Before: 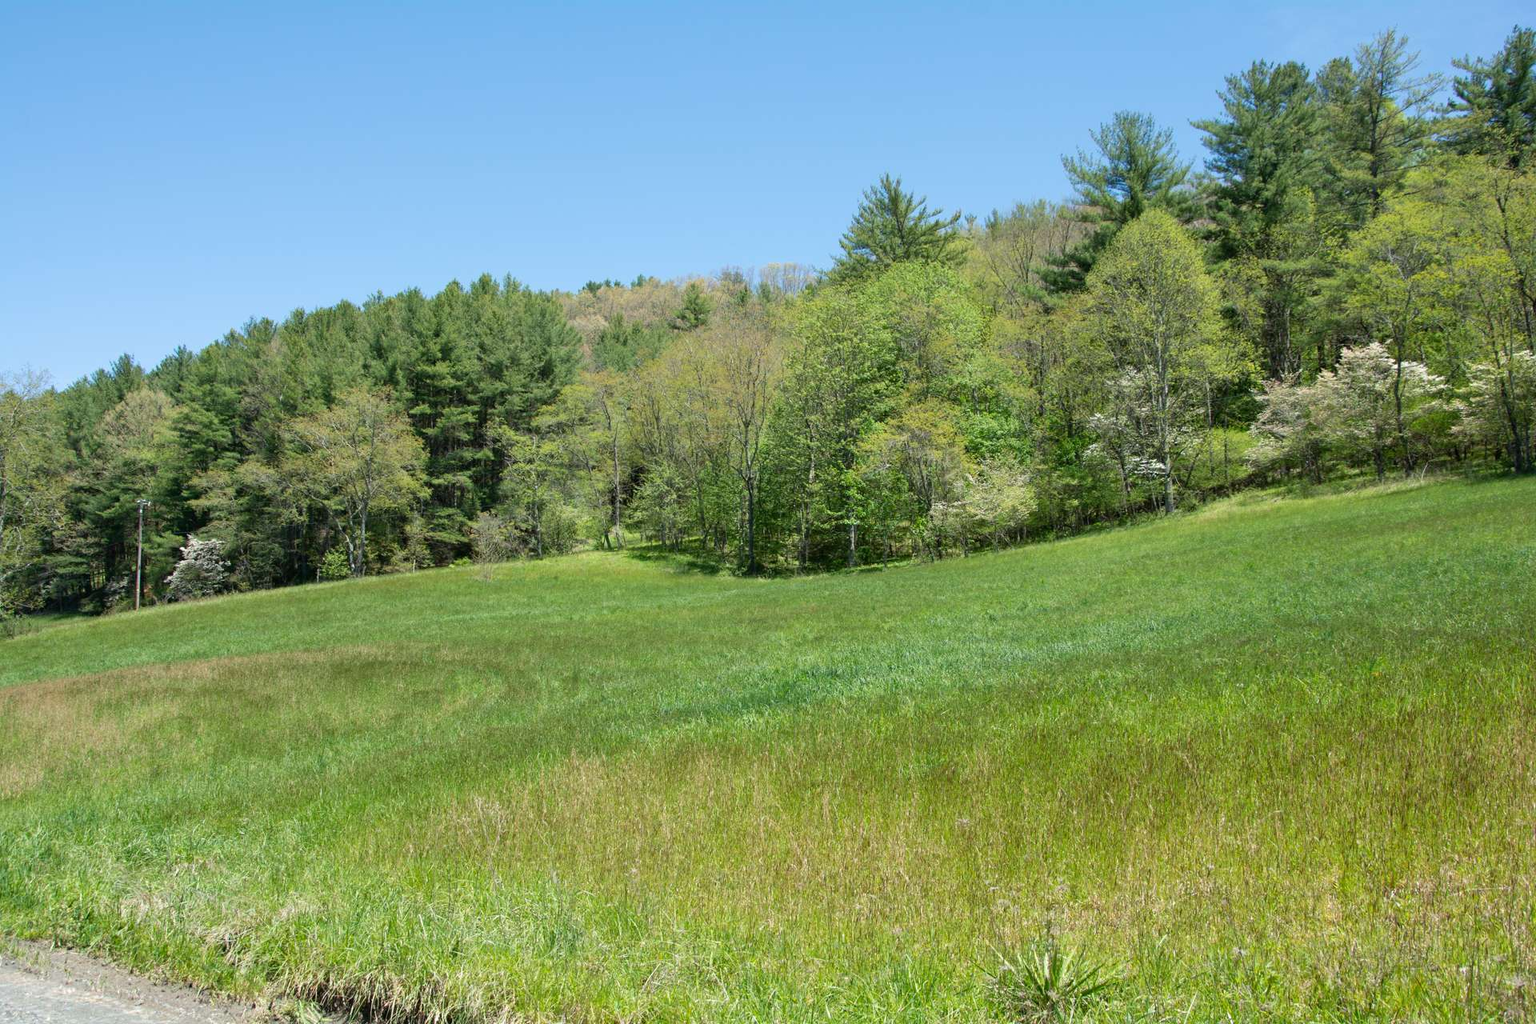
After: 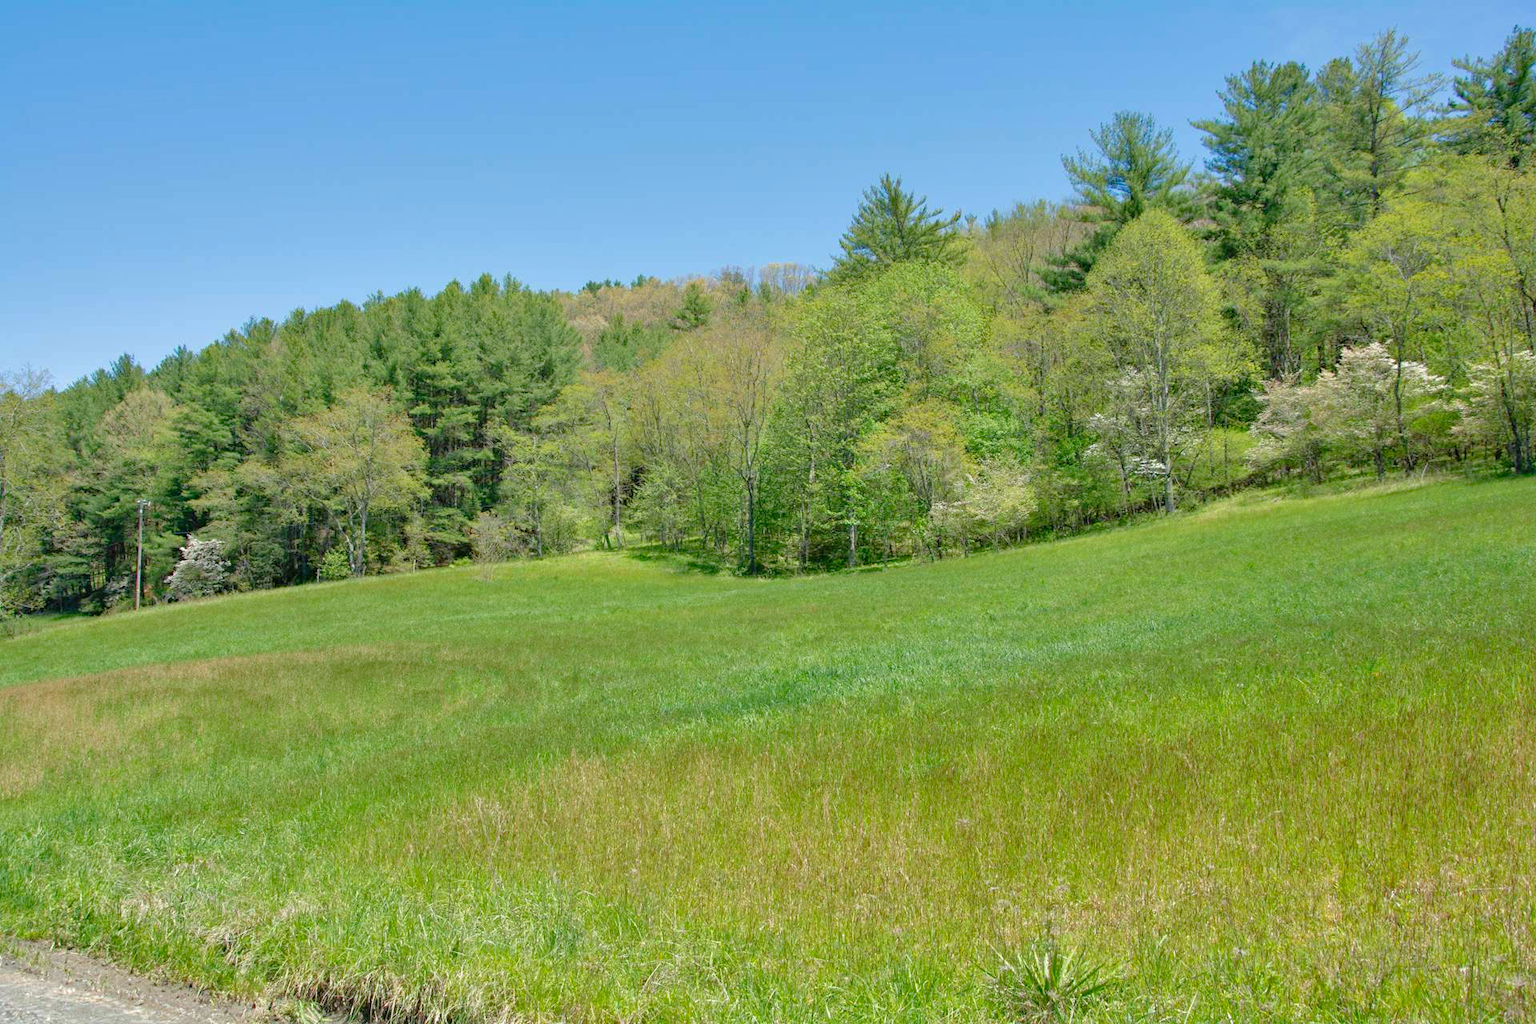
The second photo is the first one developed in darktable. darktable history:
haze removal: compatibility mode true, adaptive false
shadows and highlights: shadows 32.83, highlights -47.7, soften with gaussian
tone curve: curves: ch0 [(0, 0) (0.004, 0.008) (0.077, 0.156) (0.169, 0.29) (0.774, 0.774) (1, 1)], color space Lab, linked channels, preserve colors none
